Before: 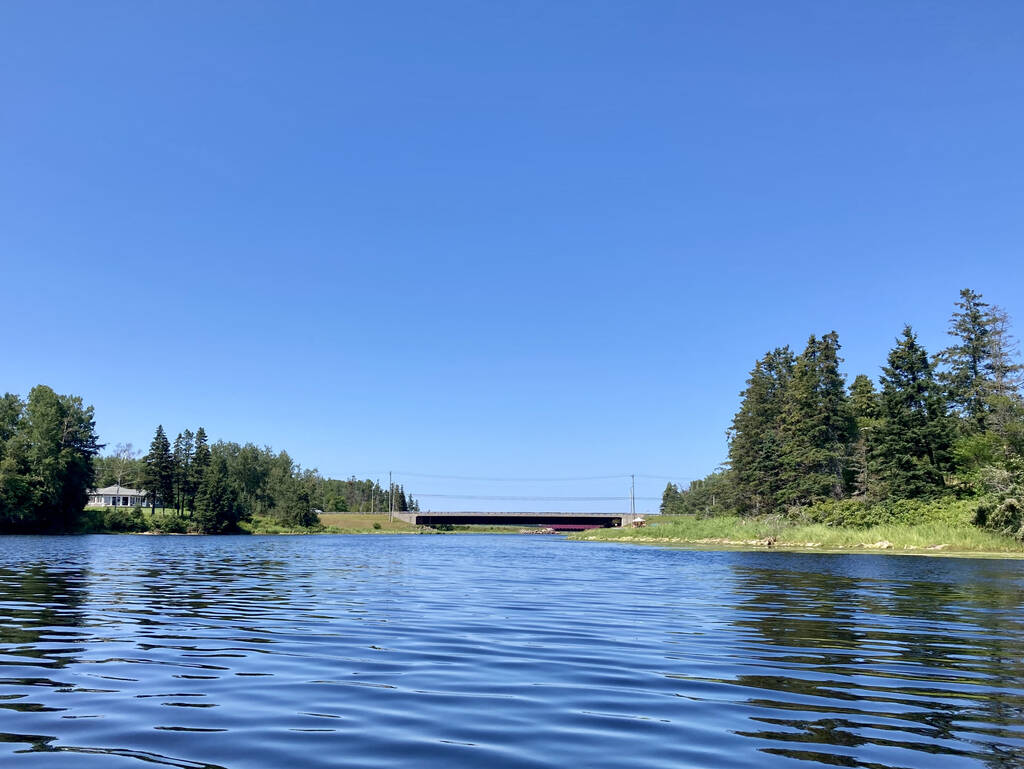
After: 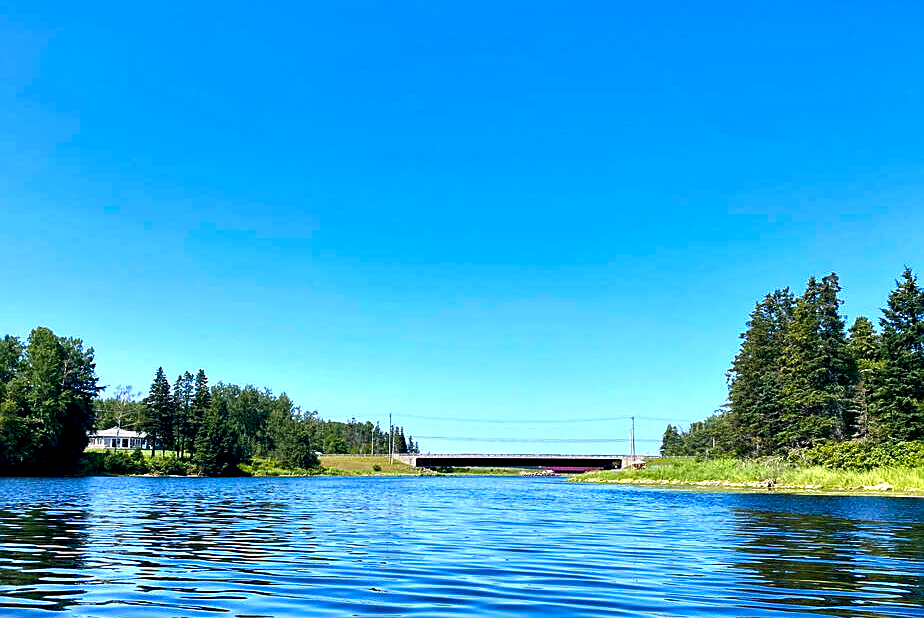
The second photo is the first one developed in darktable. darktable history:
crop: top 7.546%, right 9.751%, bottom 12.067%
color balance rgb: power › chroma 0.512%, power › hue 214.99°, highlights gain › luminance 15.027%, linear chroma grading › global chroma 0.275%, perceptual saturation grading › global saturation 20%, perceptual saturation grading › highlights -24.848%, perceptual saturation grading › shadows 24.501%, perceptual brilliance grading › highlights 13.582%, perceptual brilliance grading › mid-tones 8.003%, perceptual brilliance grading › shadows -17.632%, global vibrance 50.26%
sharpen: on, module defaults
local contrast: highlights 103%, shadows 101%, detail 119%, midtone range 0.2
